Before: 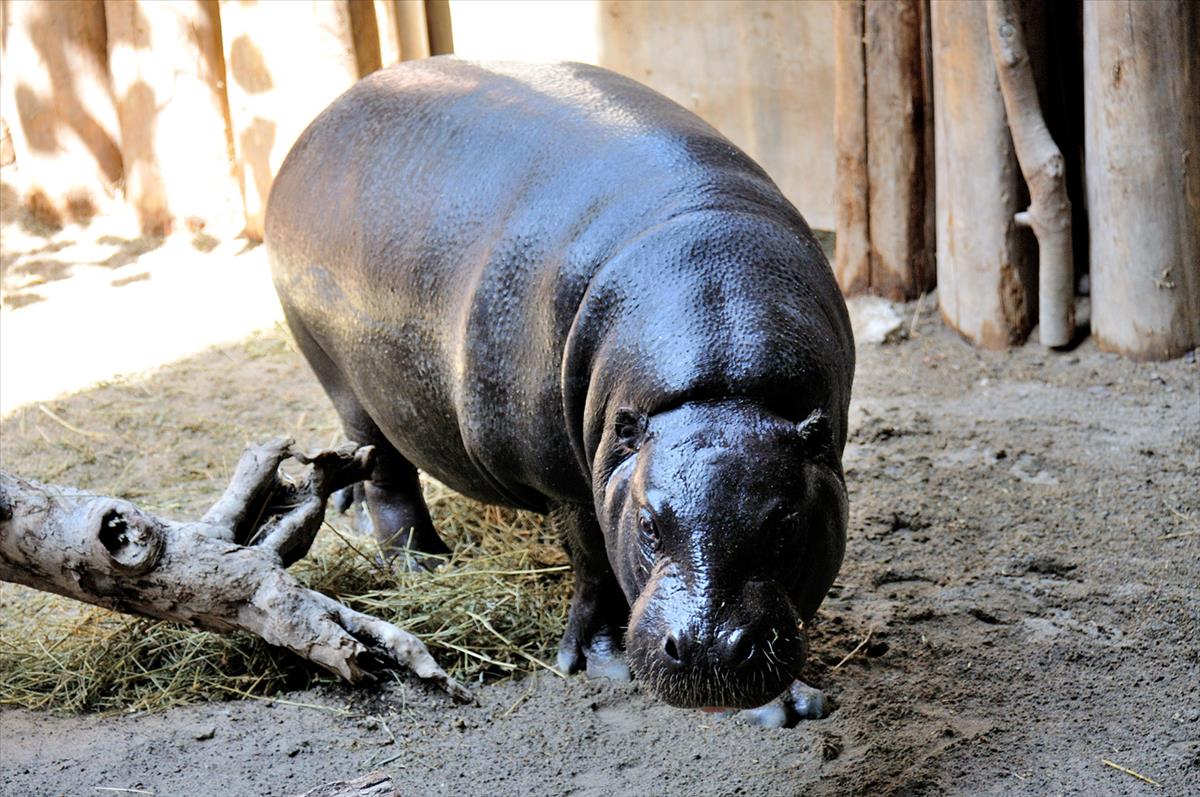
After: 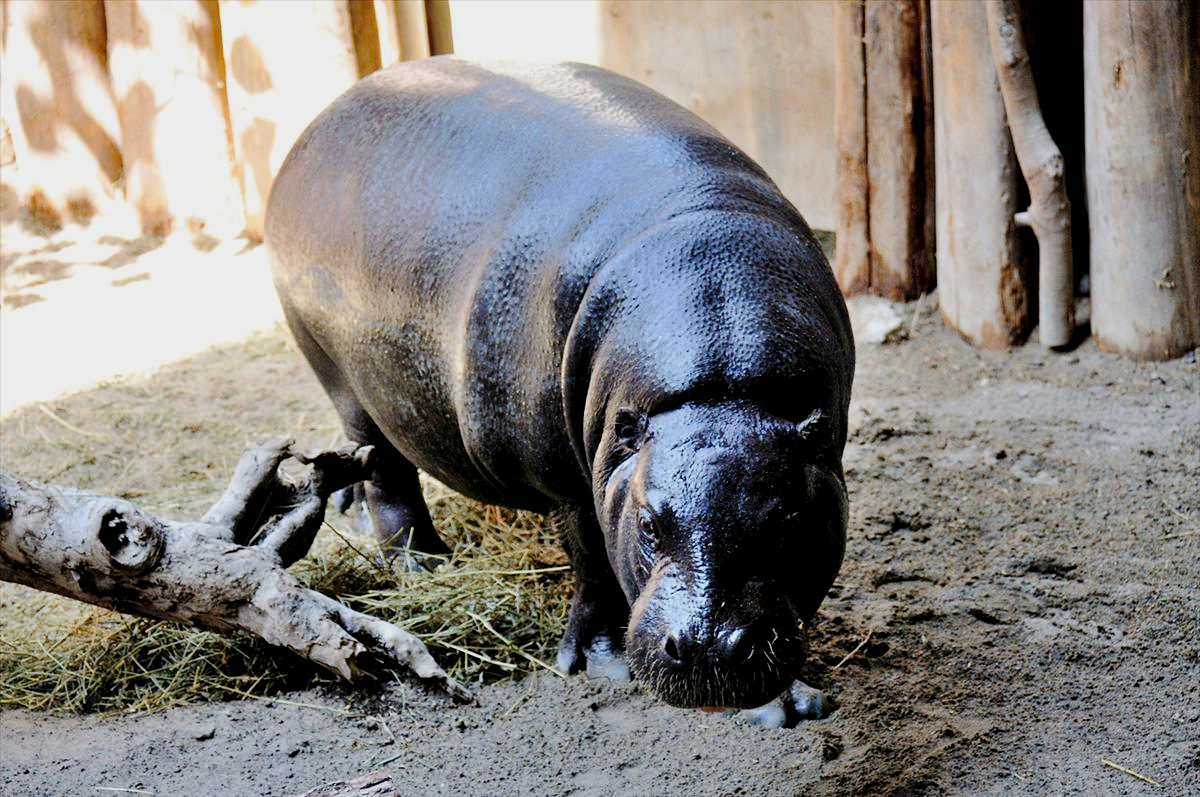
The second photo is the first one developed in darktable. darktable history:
exposure: black level correction 0.006, exposure -0.222 EV, compensate highlight preservation false
tone curve: curves: ch0 [(0, 0) (0.105, 0.068) (0.181, 0.14) (0.28, 0.259) (0.384, 0.404) (0.485, 0.531) (0.638, 0.681) (0.87, 0.883) (1, 0.977)]; ch1 [(0, 0) (0.161, 0.092) (0.35, 0.33) (0.379, 0.401) (0.456, 0.469) (0.501, 0.499) (0.516, 0.524) (0.562, 0.569) (0.635, 0.646) (1, 1)]; ch2 [(0, 0) (0.371, 0.362) (0.437, 0.437) (0.5, 0.5) (0.53, 0.524) (0.56, 0.561) (0.622, 0.606) (1, 1)], preserve colors none
